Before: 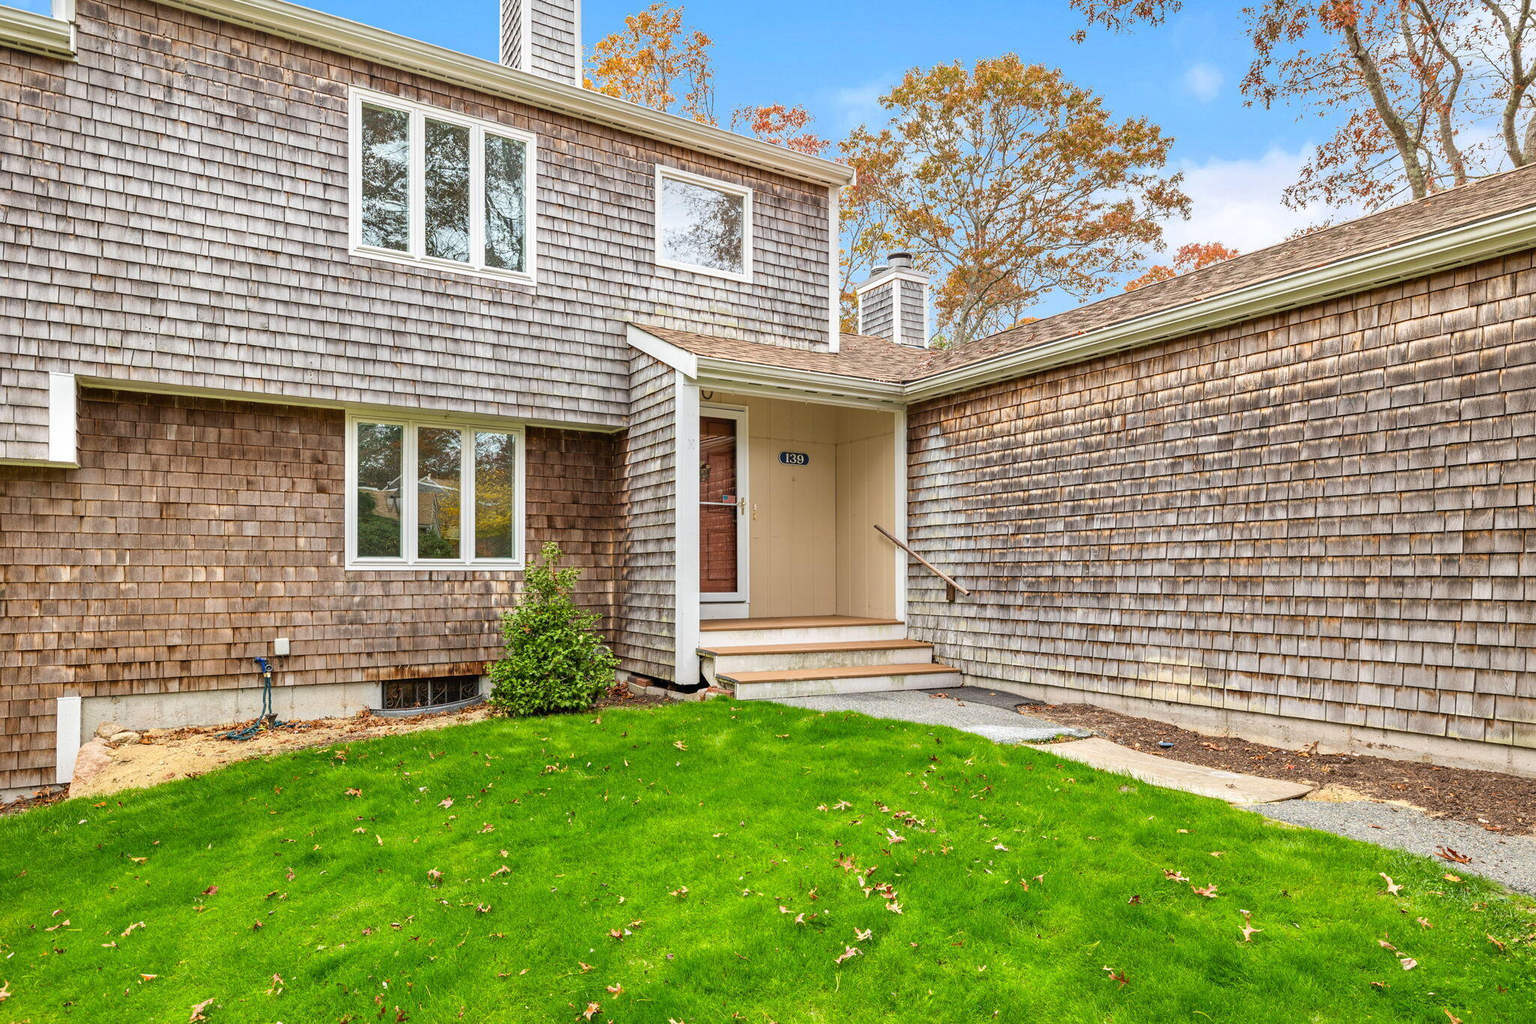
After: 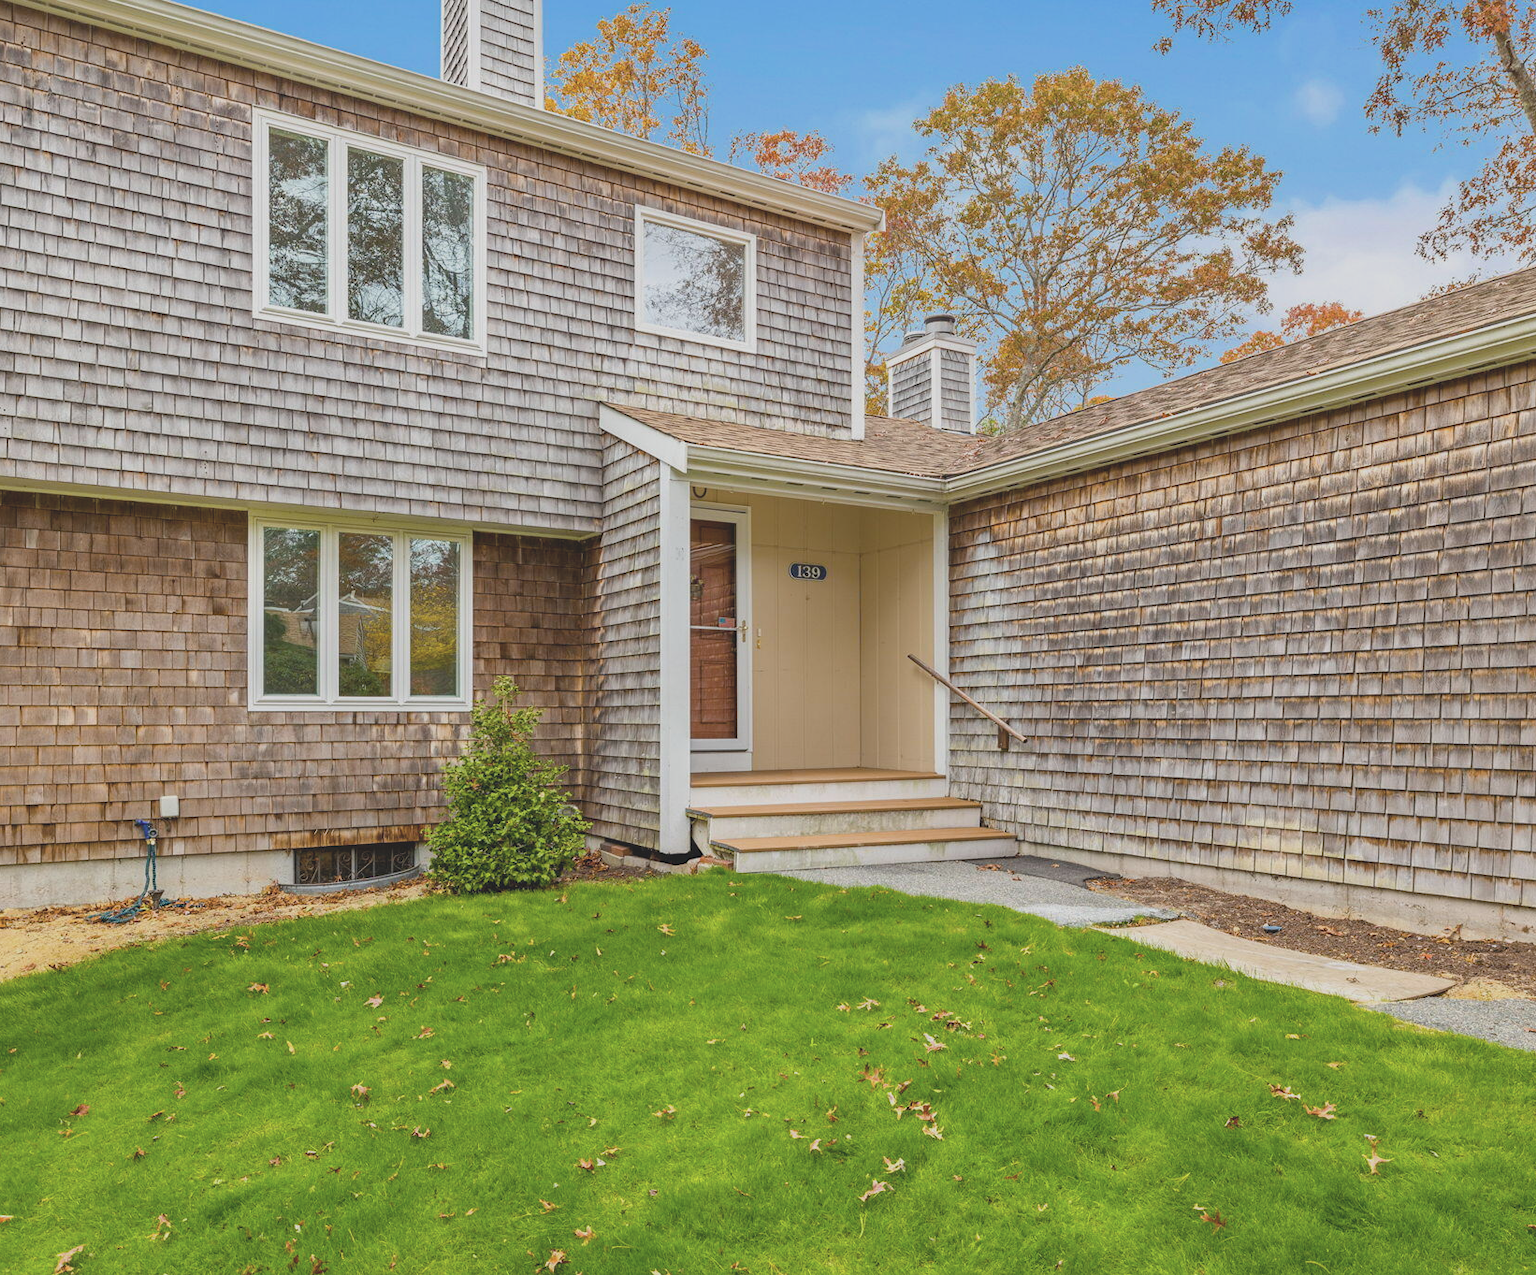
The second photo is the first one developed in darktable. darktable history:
crop and rotate: left 9.563%, right 10.228%
contrast brightness saturation: contrast -0.249, saturation -0.42
exposure: compensate highlight preservation false
color balance rgb: linear chroma grading › global chroma 25.162%, perceptual saturation grading › global saturation 19.291%
